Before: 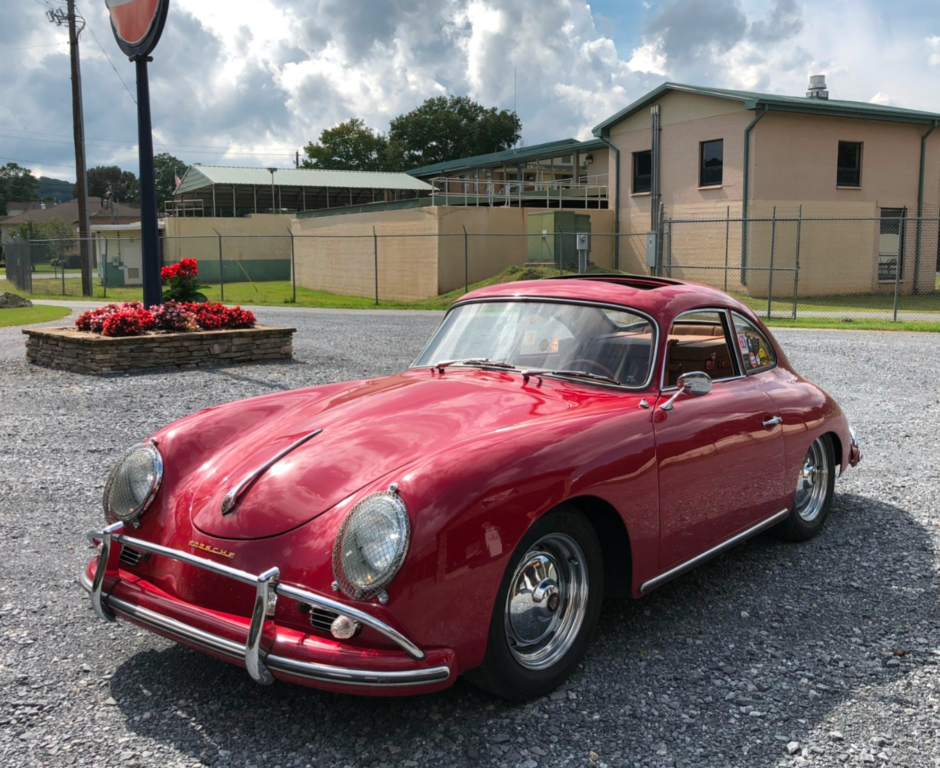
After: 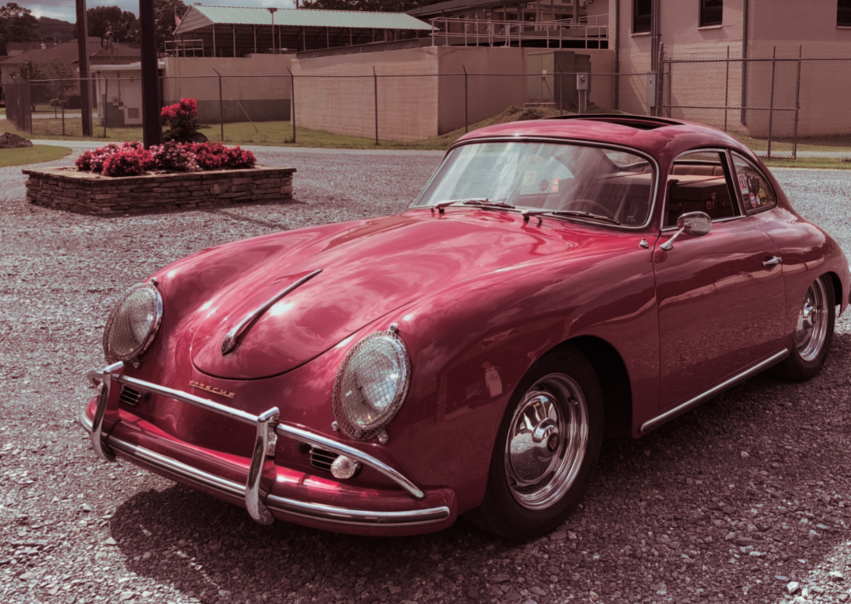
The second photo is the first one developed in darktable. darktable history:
split-toning: highlights › hue 180°
graduated density: rotation -0.352°, offset 57.64
crop: top 20.916%, right 9.437%, bottom 0.316%
color contrast: blue-yellow contrast 0.7
bloom: size 3%, threshold 100%, strength 0%
